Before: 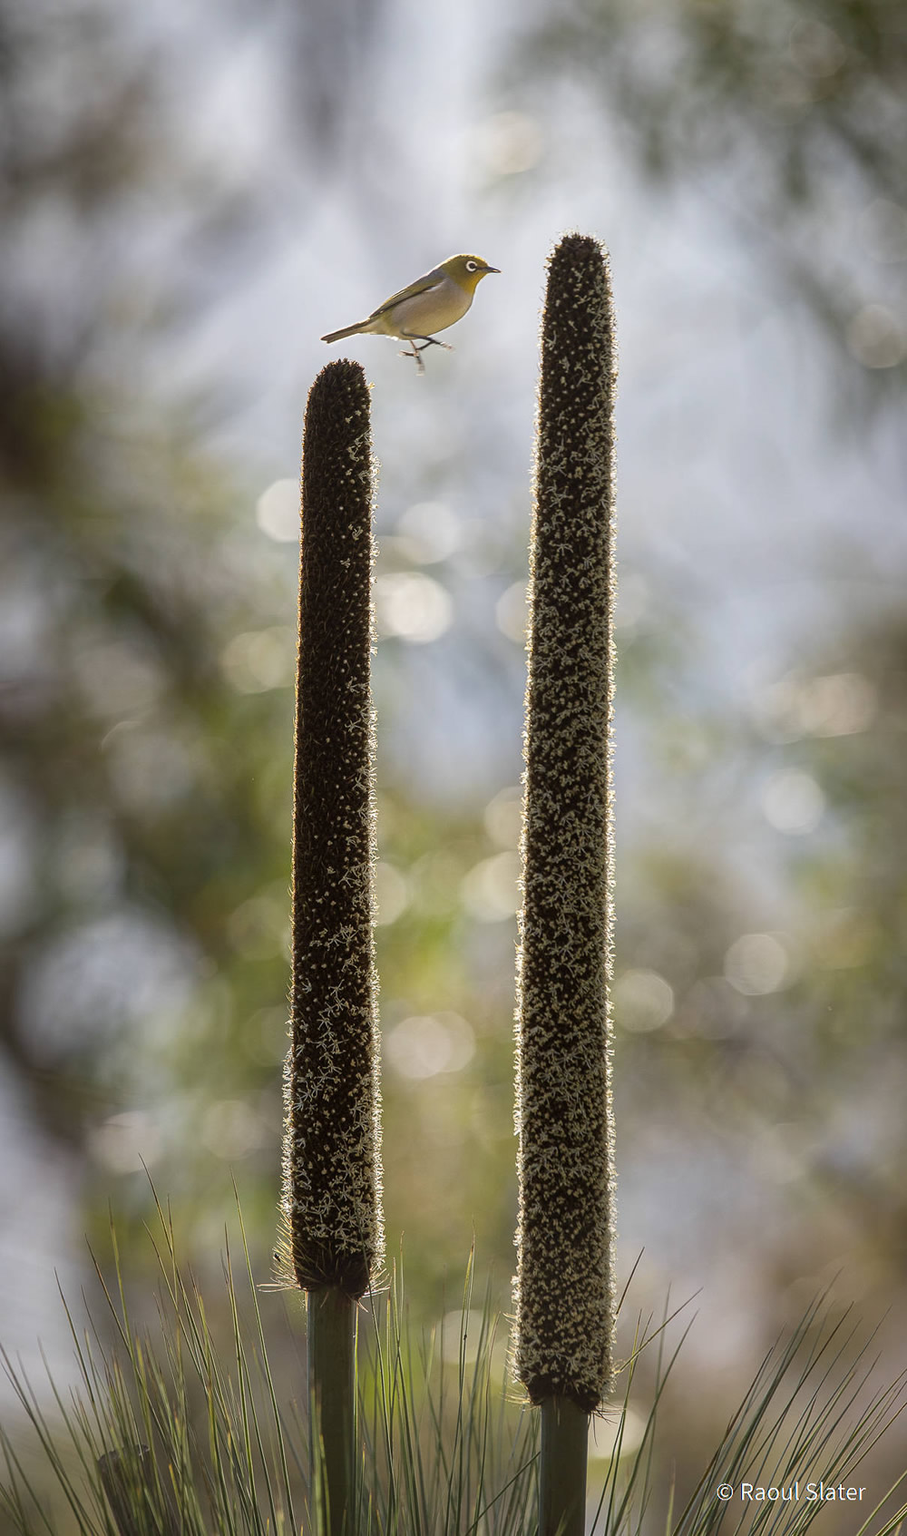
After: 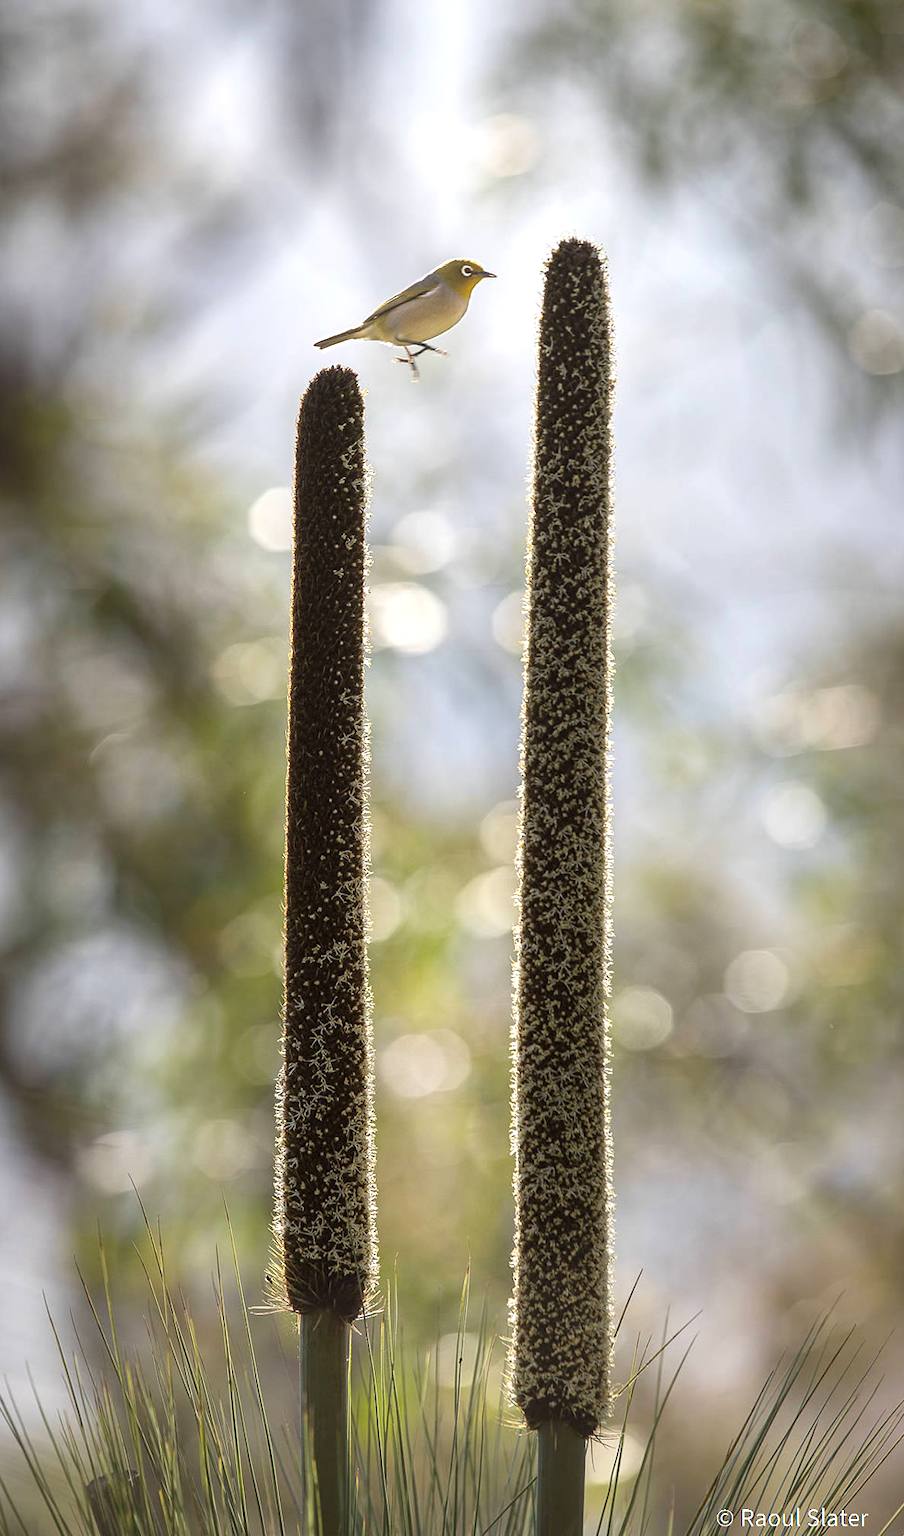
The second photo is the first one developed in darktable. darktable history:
exposure: black level correction 0, exposure 0.5 EV, compensate highlight preservation false
crop and rotate: left 1.433%, right 0.519%, bottom 1.658%
